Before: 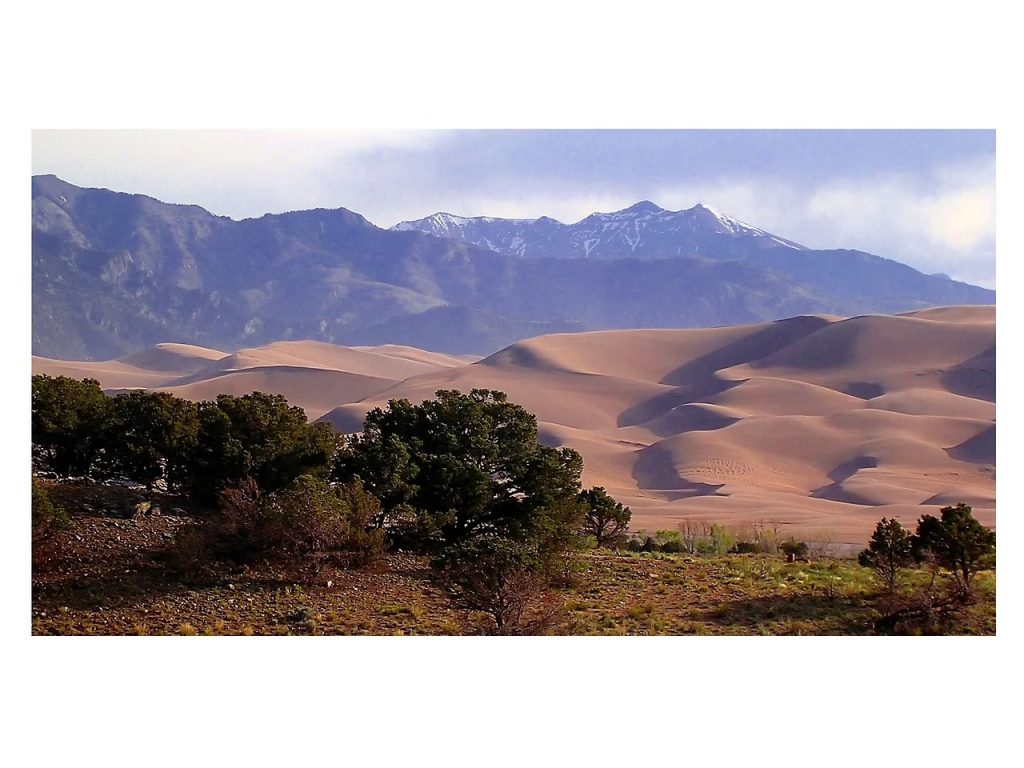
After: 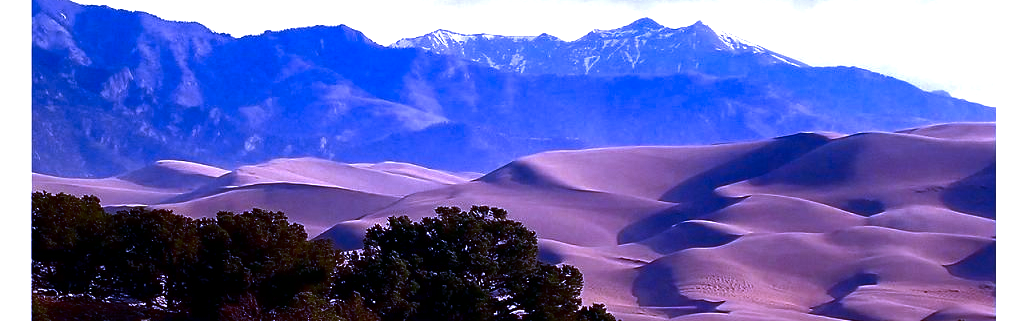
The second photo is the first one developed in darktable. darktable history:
crop and rotate: top 23.84%, bottom 34.294%
contrast brightness saturation: brightness -0.52
exposure: black level correction 0, exposure 0.7 EV, compensate exposure bias true, compensate highlight preservation false
white balance: red 0.98, blue 1.61
